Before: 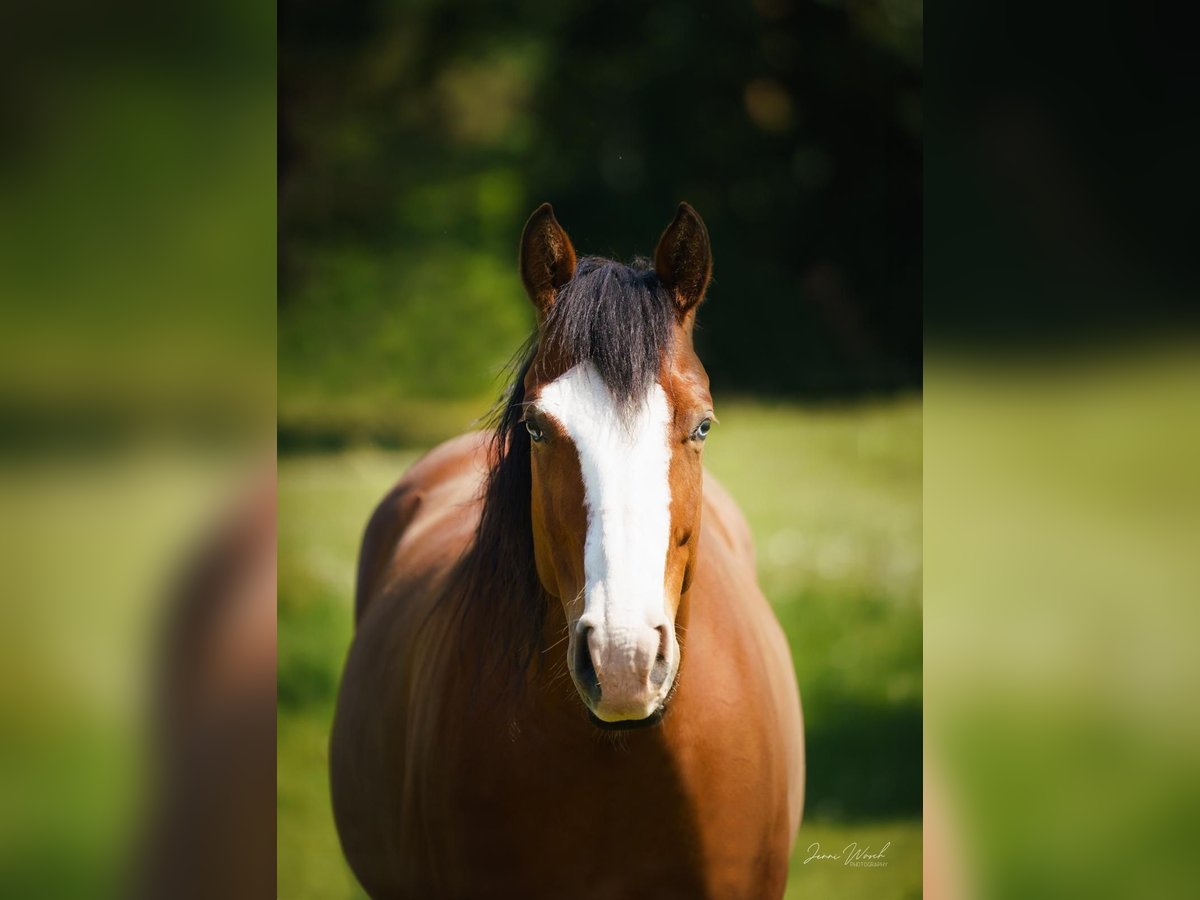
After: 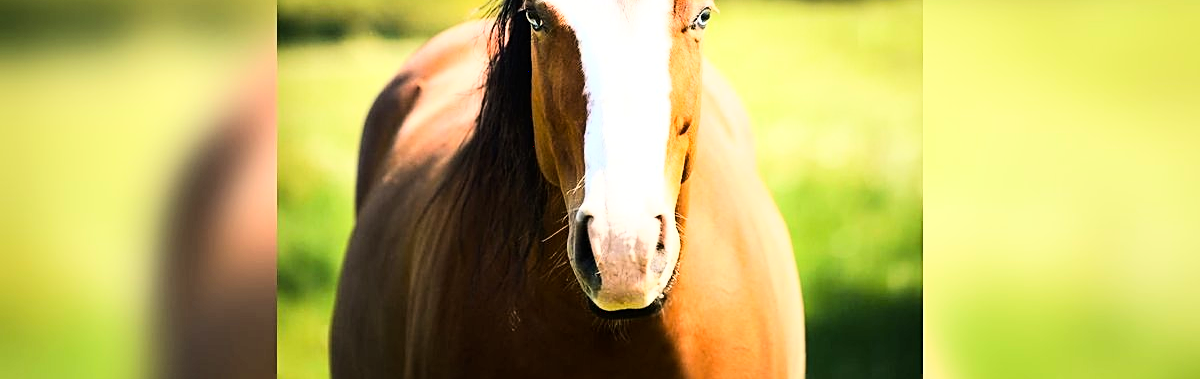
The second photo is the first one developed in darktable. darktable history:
crop: top 45.68%, bottom 12.16%
exposure: black level correction 0.002, exposure 0.295 EV, compensate exposure bias true, compensate highlight preservation false
base curve: curves: ch0 [(0, 0) (0.007, 0.004) (0.027, 0.03) (0.046, 0.07) (0.207, 0.54) (0.442, 0.872) (0.673, 0.972) (1, 1)]
sharpen: on, module defaults
